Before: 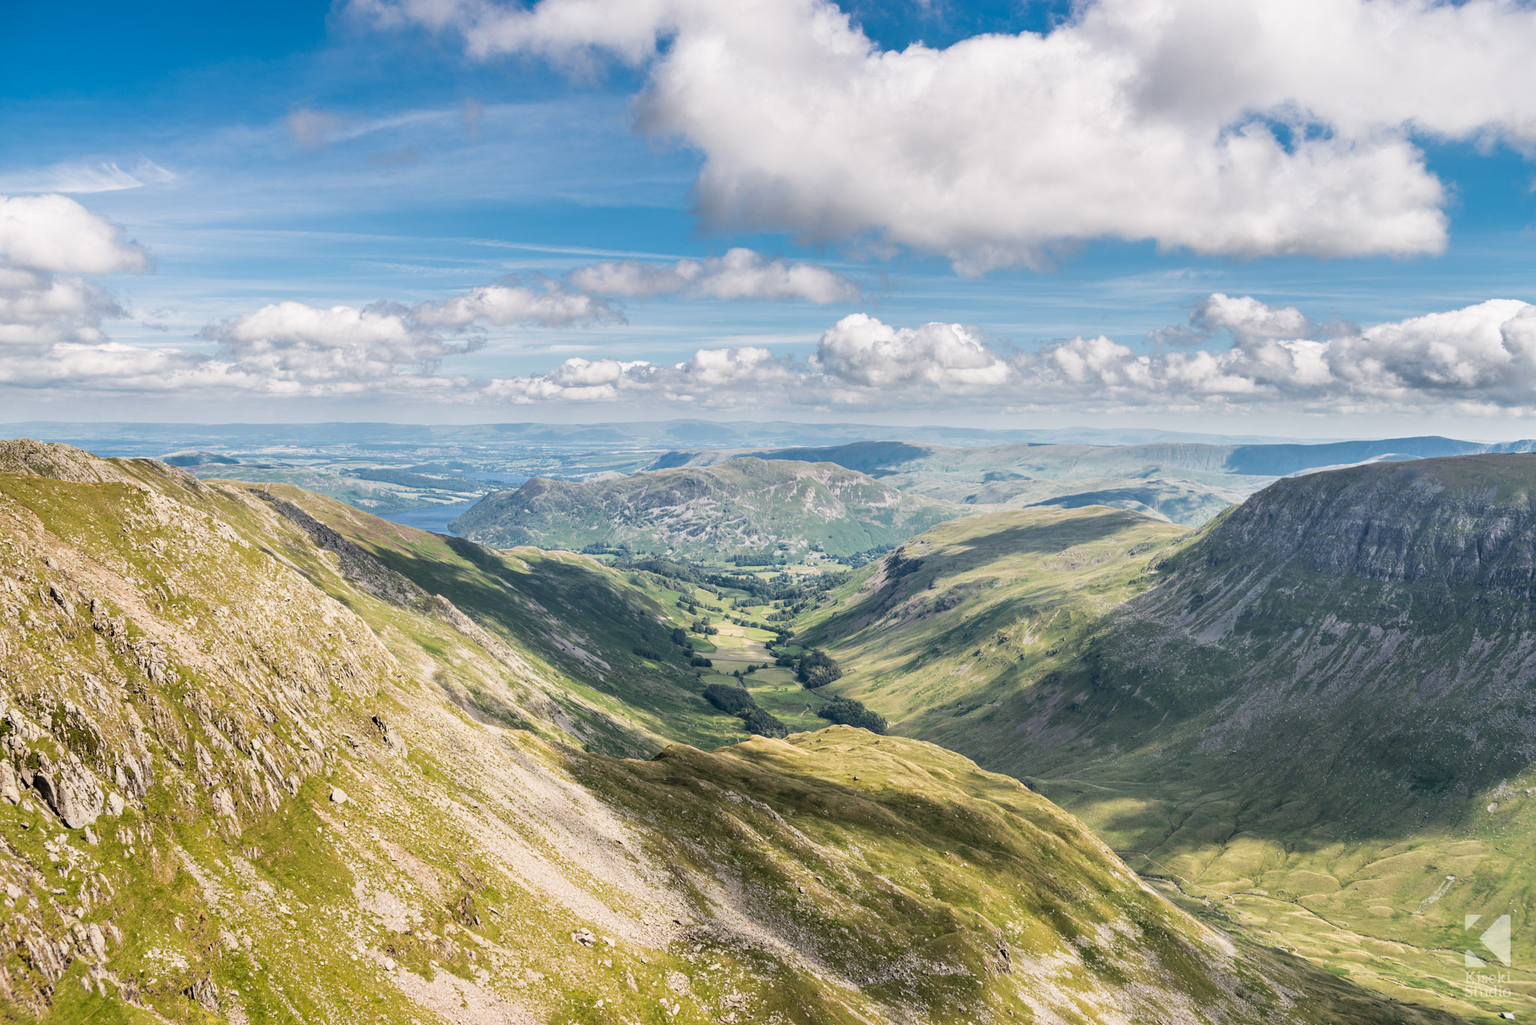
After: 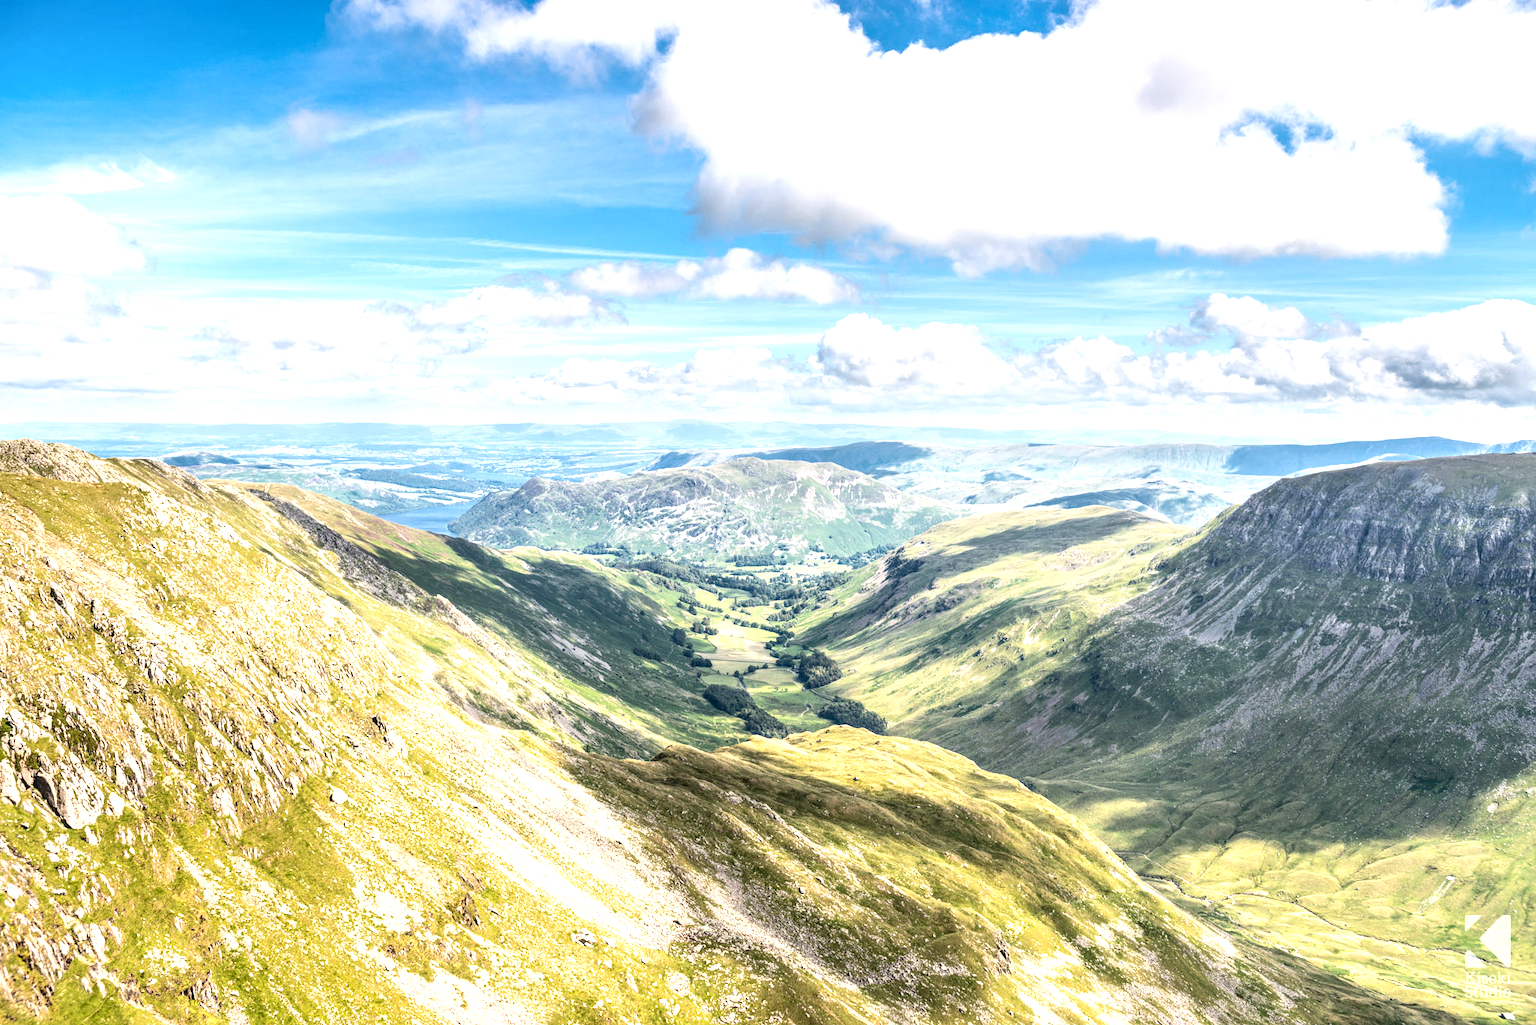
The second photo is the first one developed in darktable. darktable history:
local contrast: on, module defaults
exposure: exposure 0.94 EV, compensate exposure bias true, compensate highlight preservation false
contrast brightness saturation: contrast 0.136
